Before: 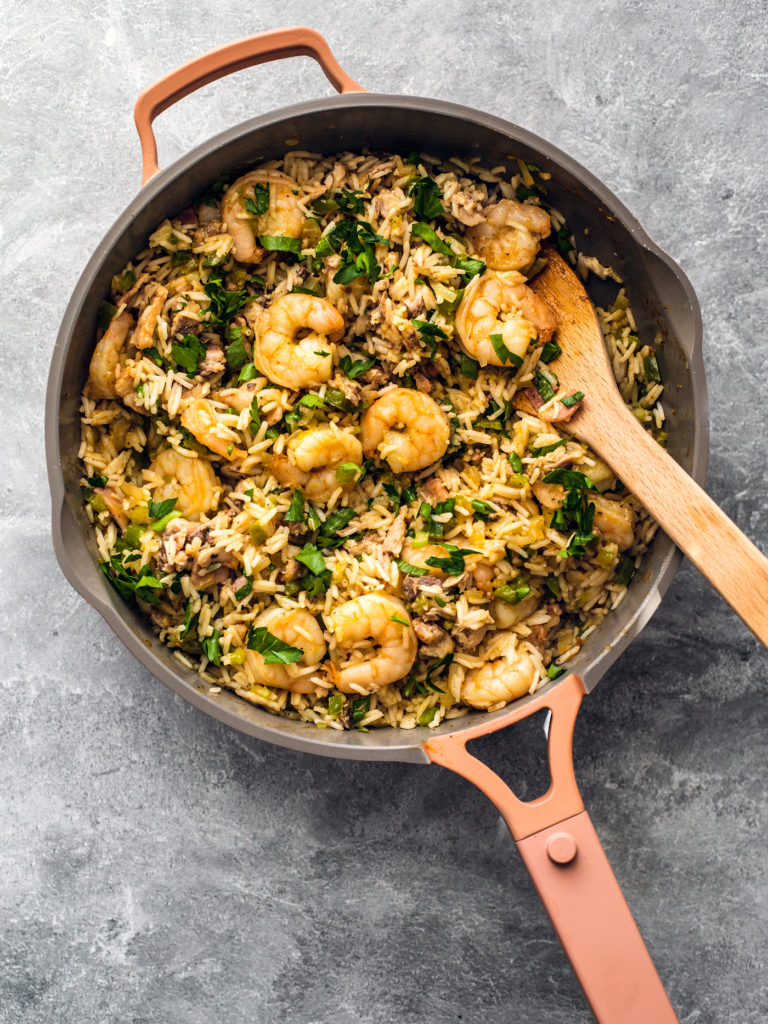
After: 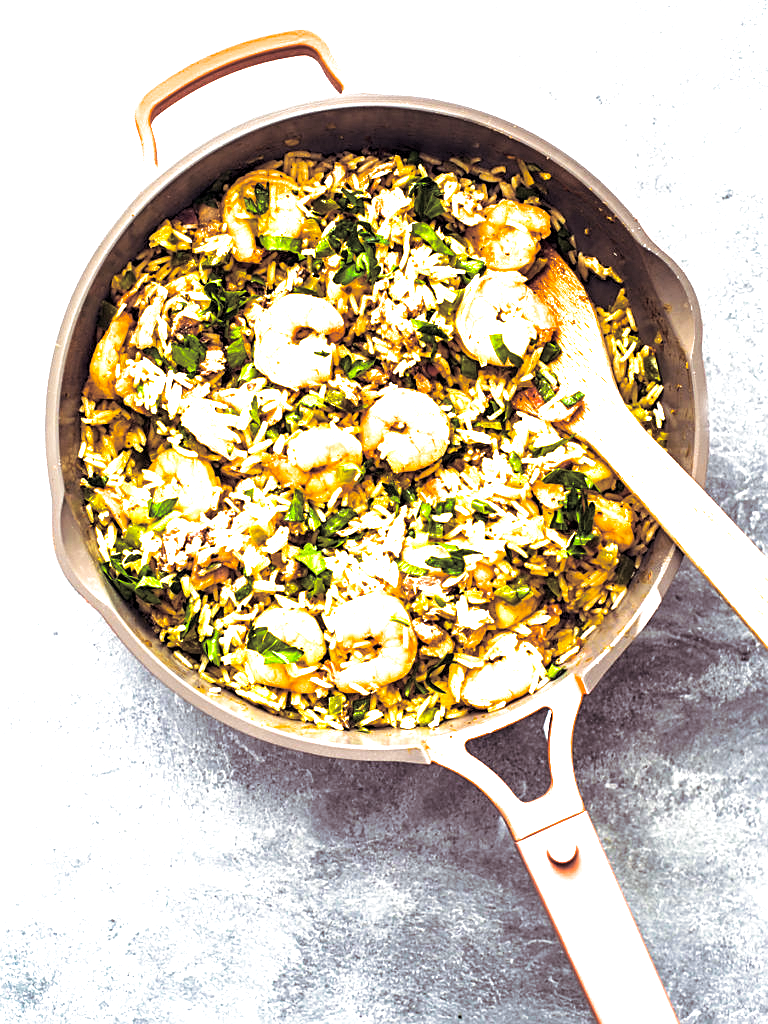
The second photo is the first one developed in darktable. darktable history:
color balance rgb: linear chroma grading › global chroma 15%, perceptual saturation grading › global saturation 30%
split-toning: shadows › saturation 0.24, highlights › hue 54°, highlights › saturation 0.24
sharpen: on, module defaults
white balance: red 0.982, blue 1.018
exposure: black level correction 0.001, exposure 1.646 EV, compensate exposure bias true, compensate highlight preservation false
